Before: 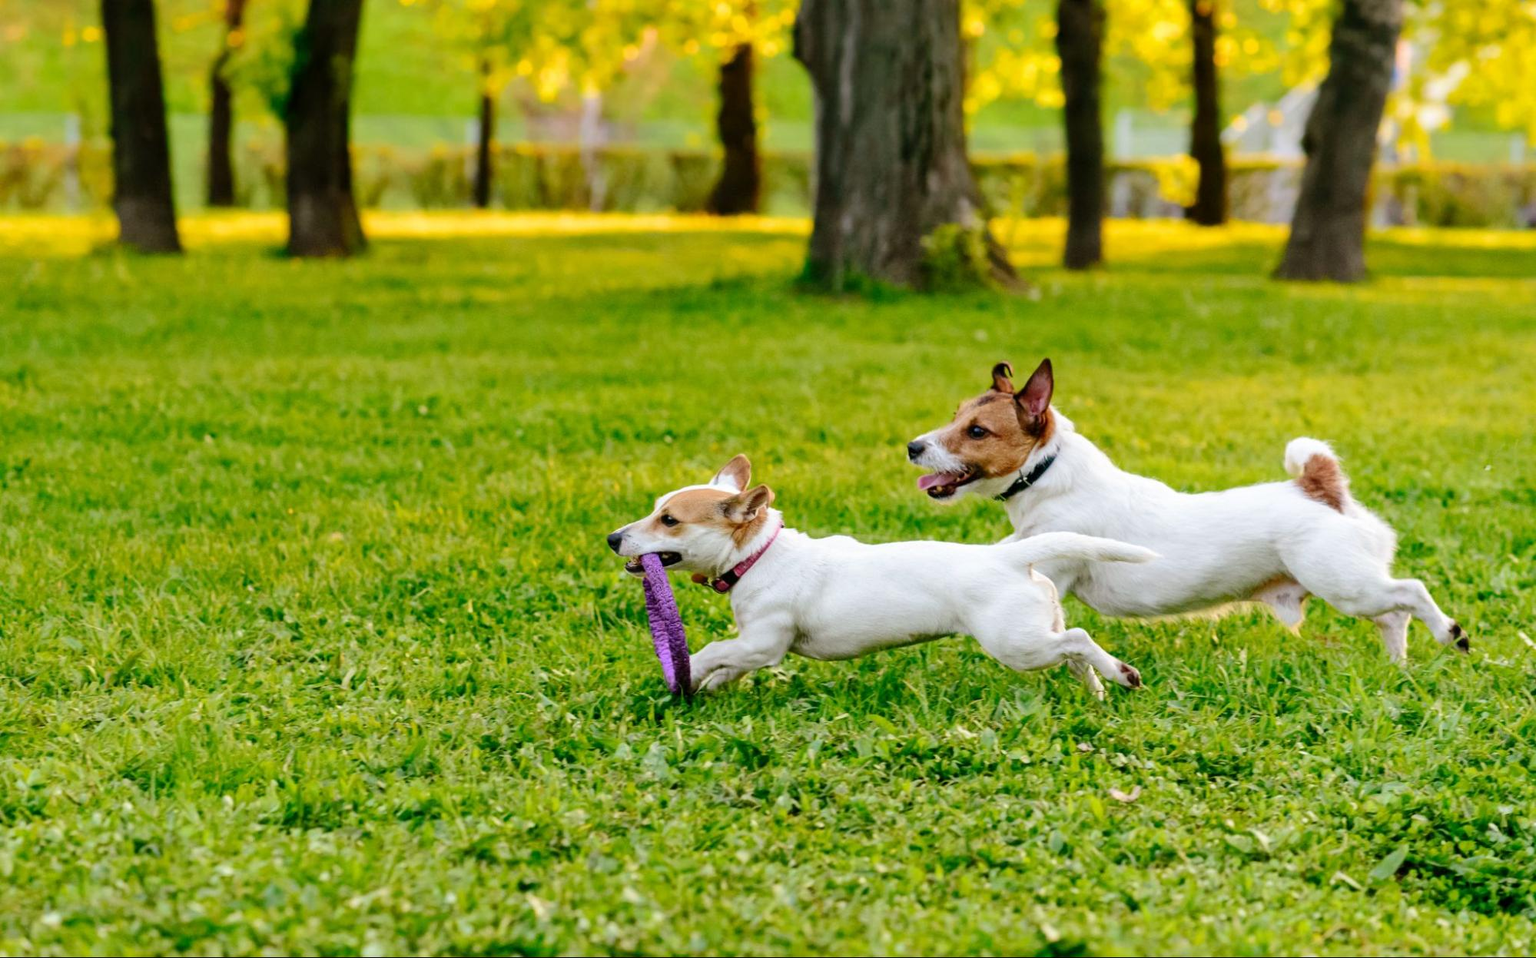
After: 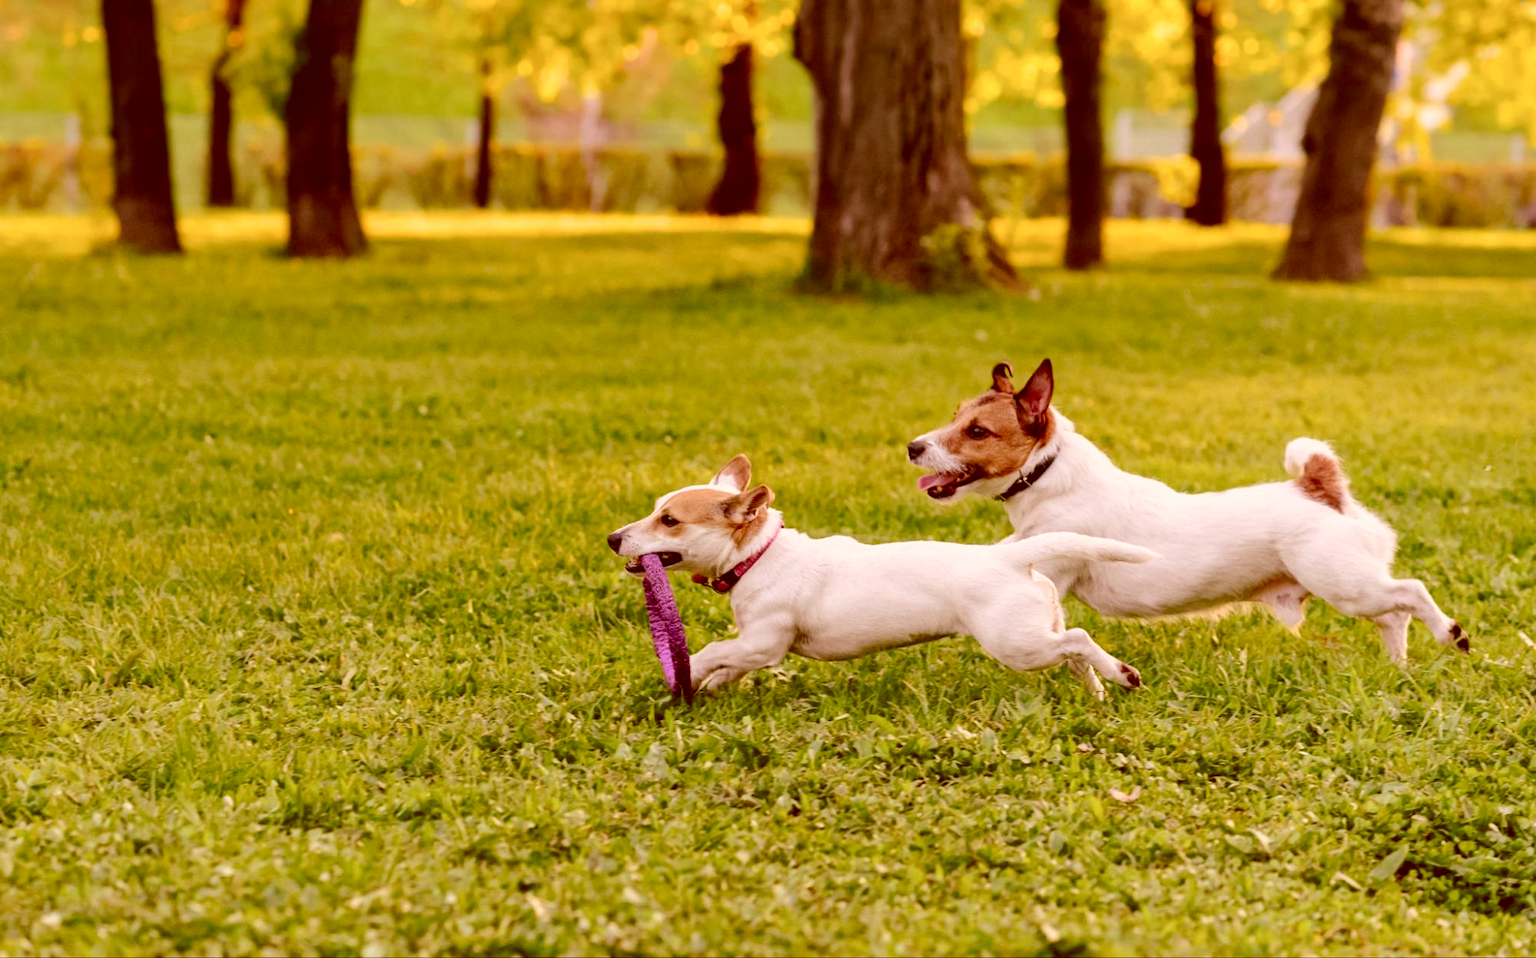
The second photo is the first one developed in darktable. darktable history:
color correction: highlights a* 9.27, highlights b* 9.03, shadows a* 39.72, shadows b* 39.83, saturation 0.799
